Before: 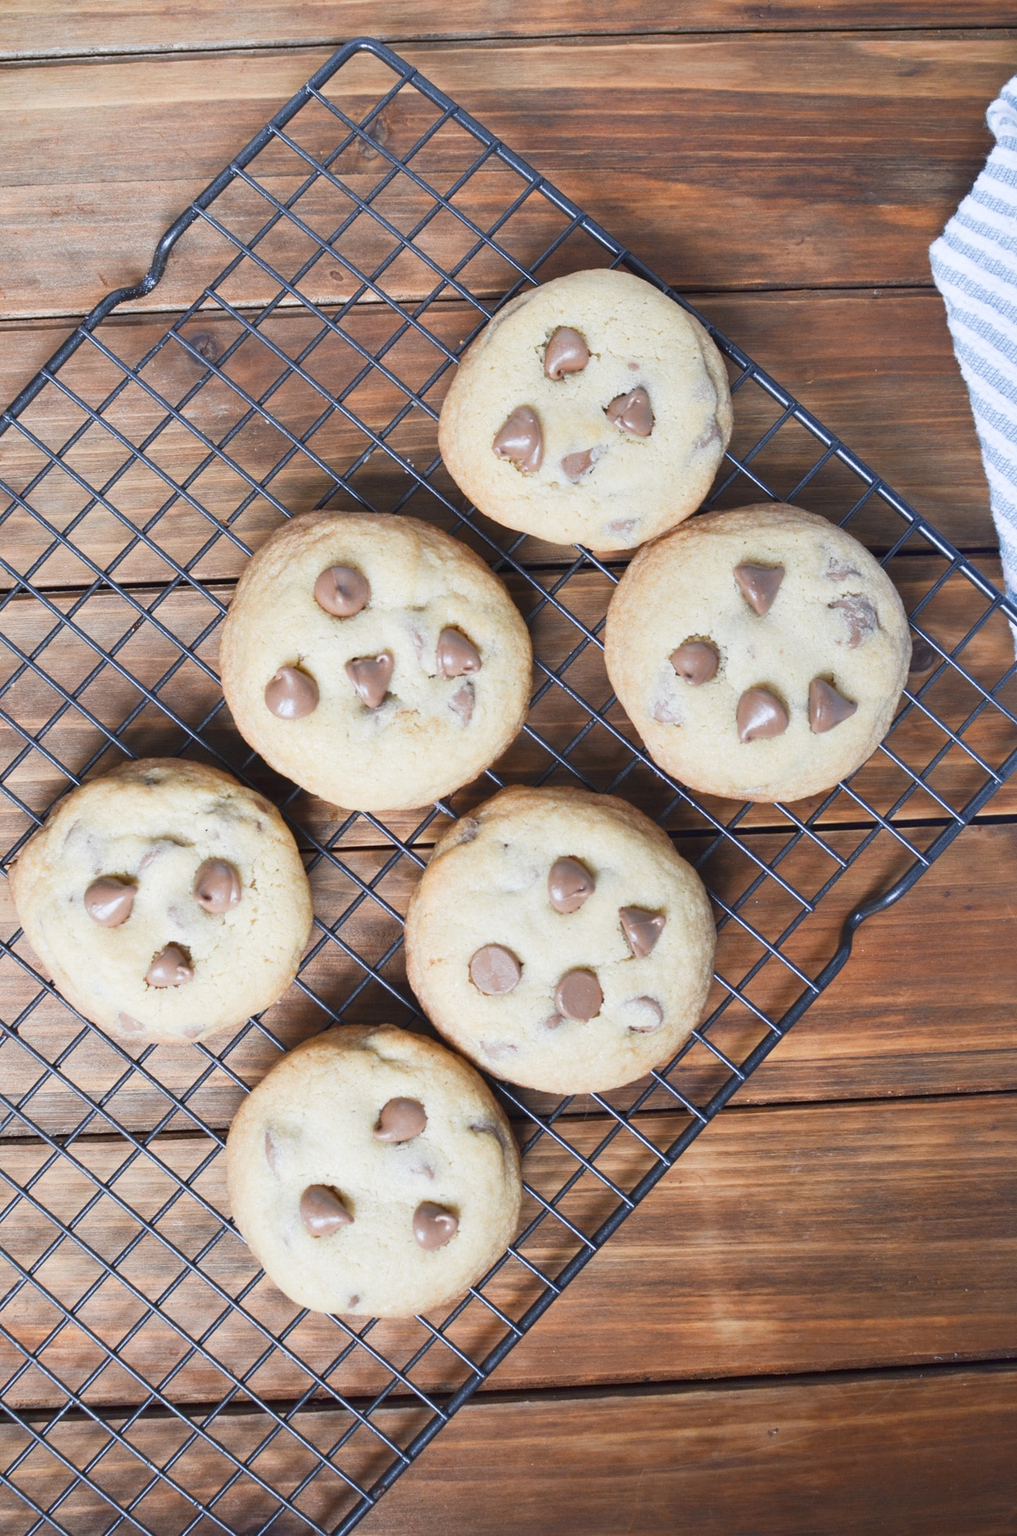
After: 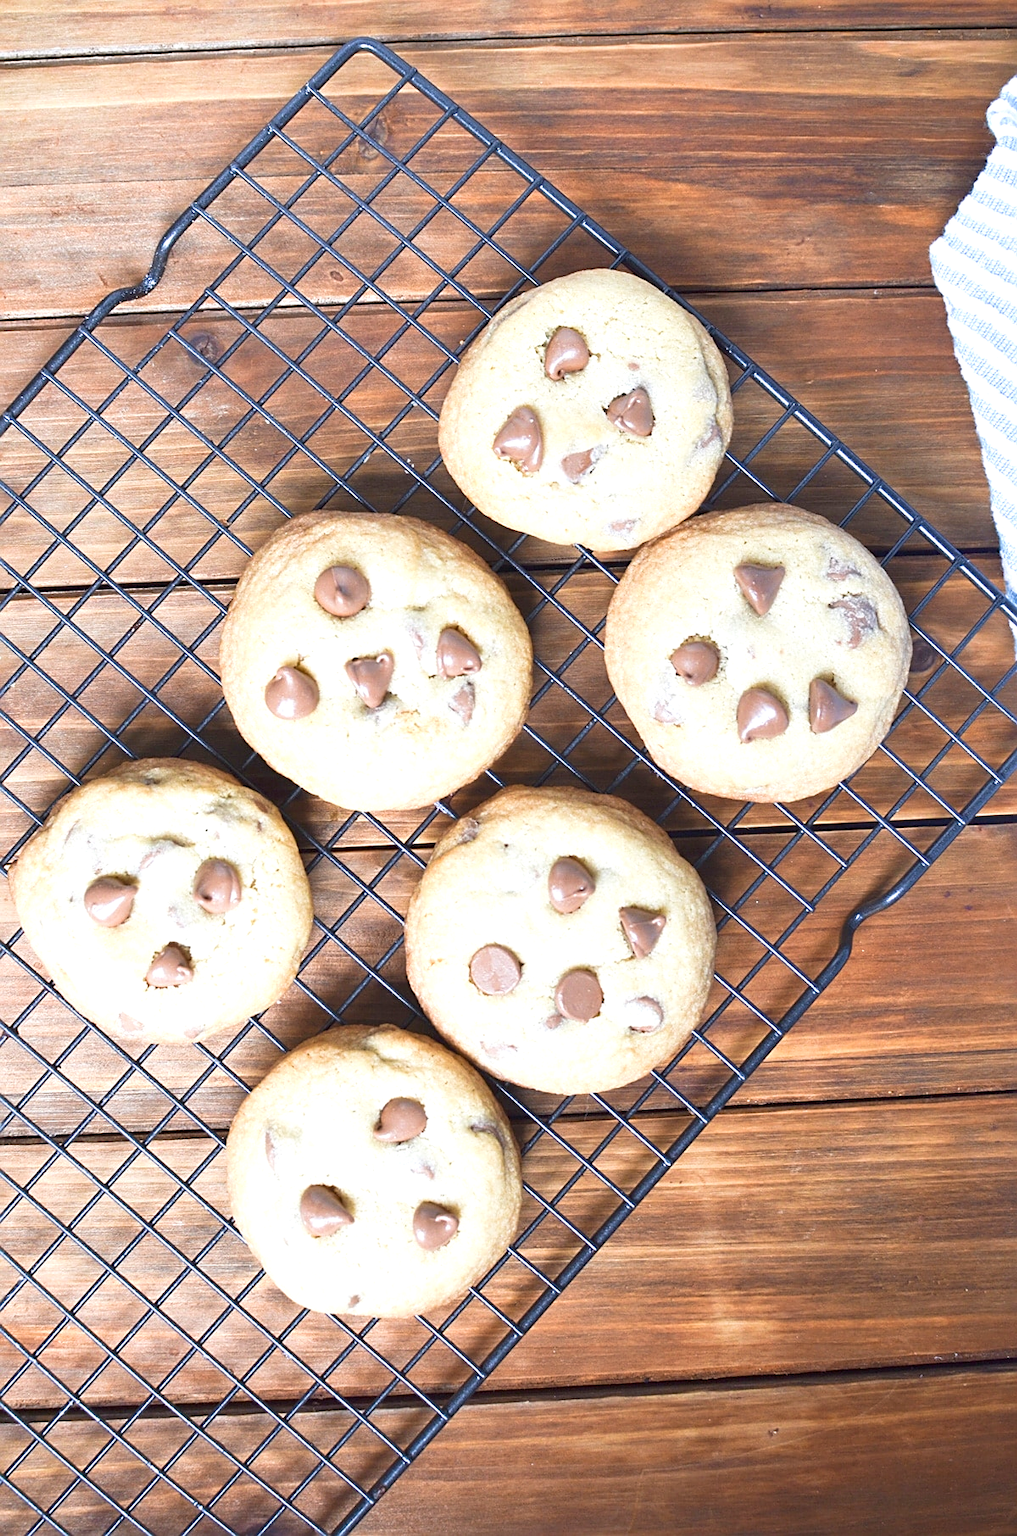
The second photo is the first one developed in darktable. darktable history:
velvia: on, module defaults
sharpen: on, module defaults
exposure: exposure 0.559 EV, compensate highlight preservation false
